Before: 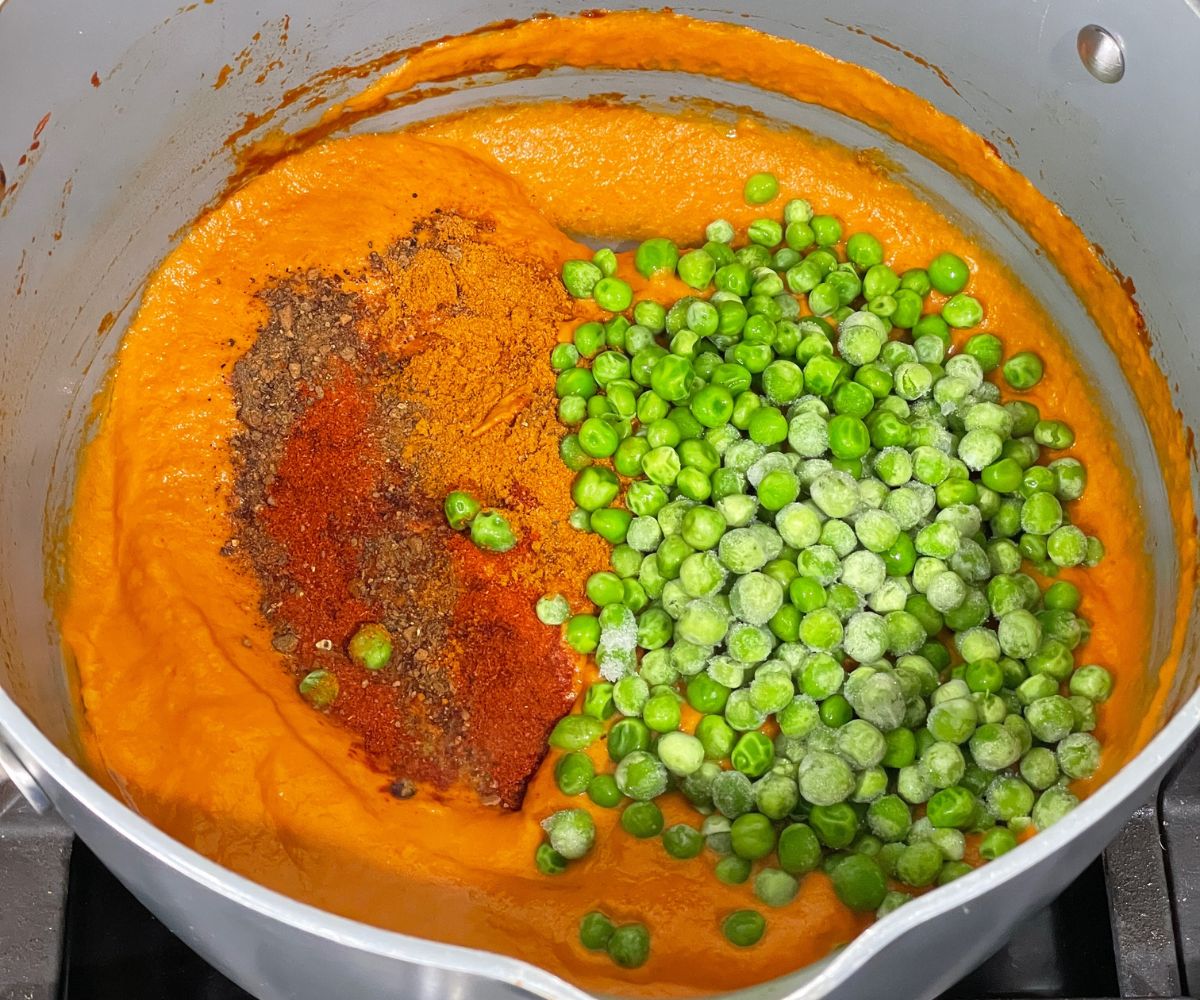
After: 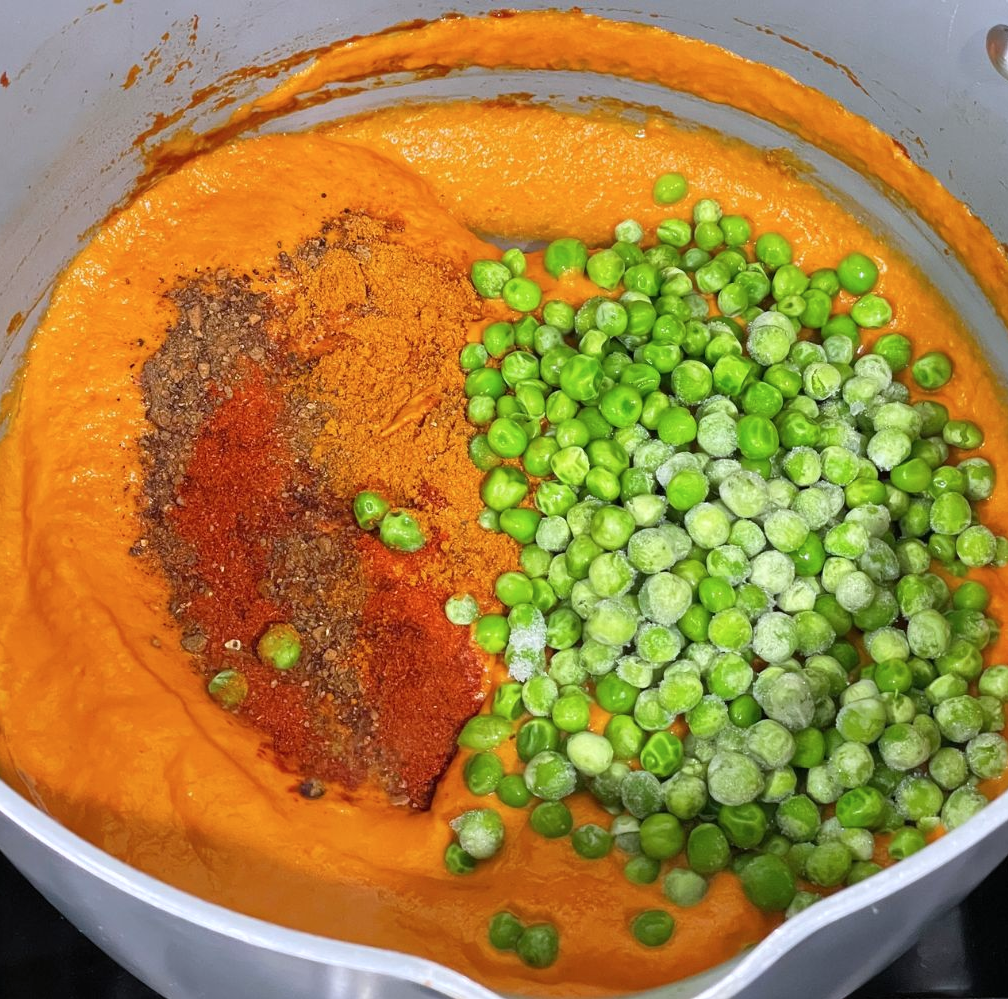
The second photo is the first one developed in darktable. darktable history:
color calibration: illuminant as shot in camera, x 0.358, y 0.373, temperature 4628.91 K
crop: left 7.598%, right 7.873%
